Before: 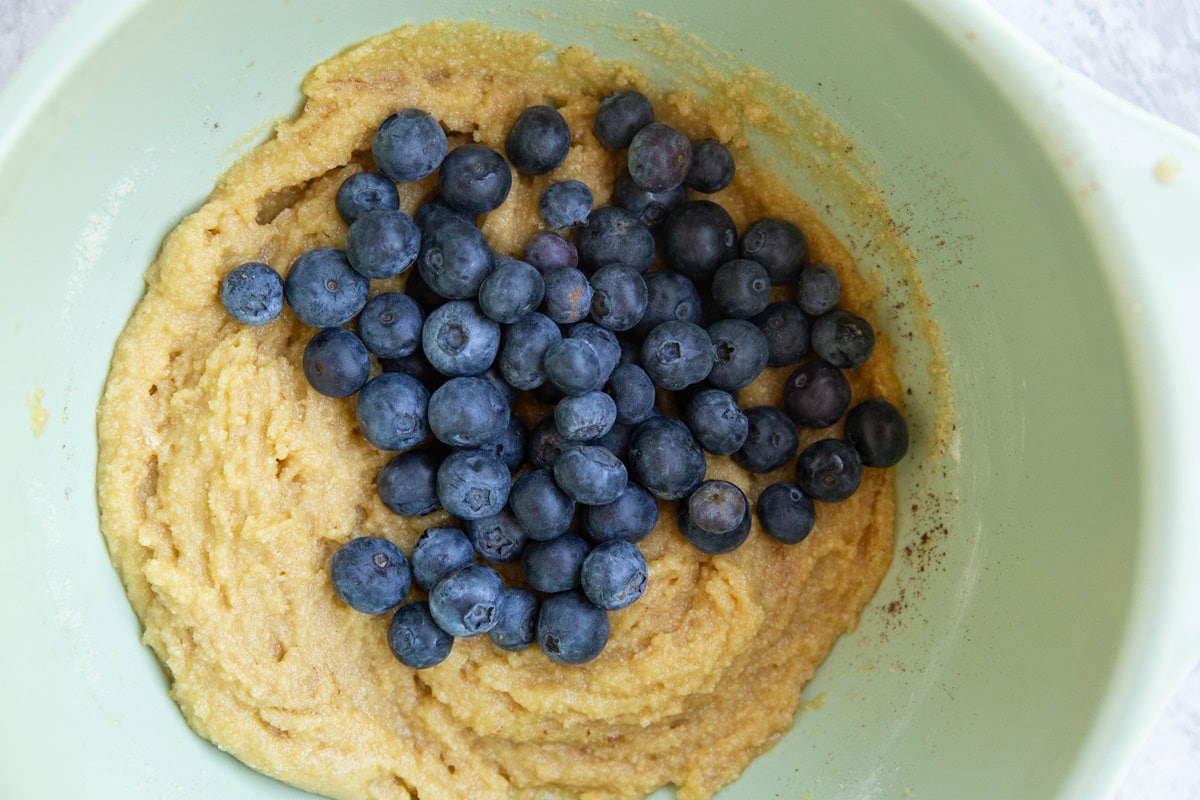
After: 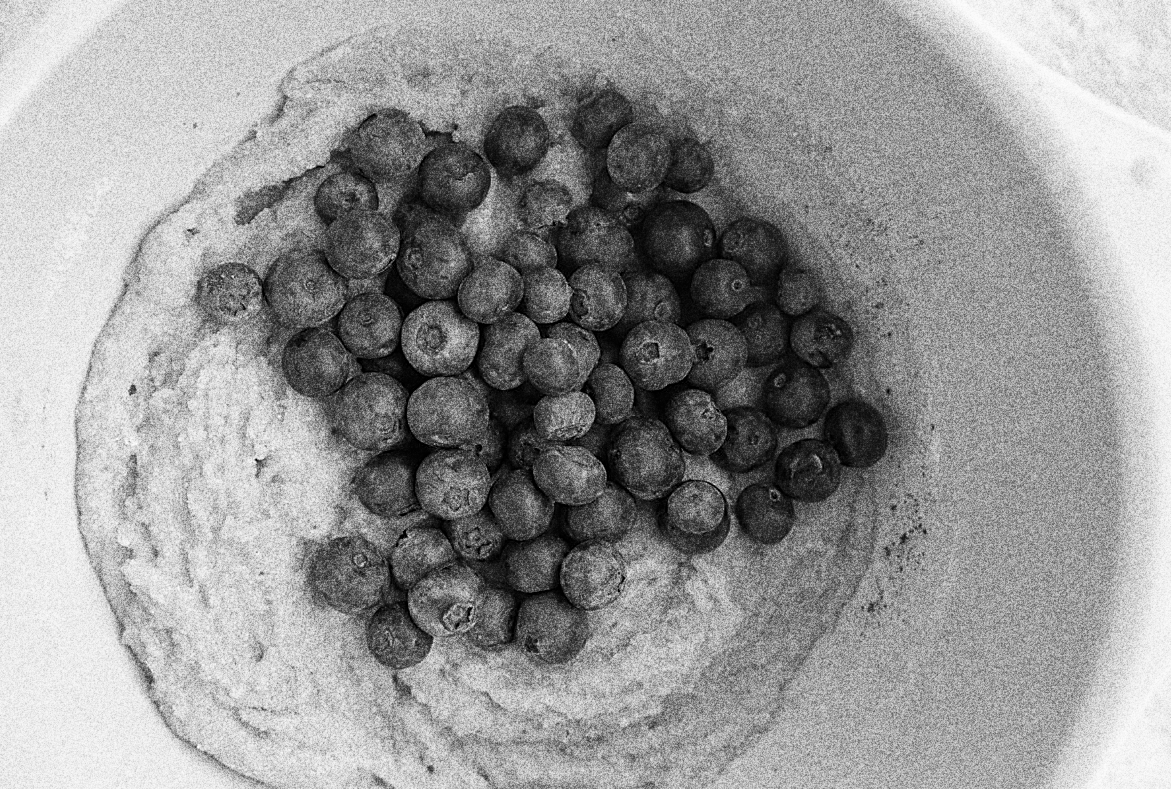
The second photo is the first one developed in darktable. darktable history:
sharpen: on, module defaults
grain: coarseness 30.02 ISO, strength 100%
monochrome: on, module defaults
crop and rotate: left 1.774%, right 0.633%, bottom 1.28%
